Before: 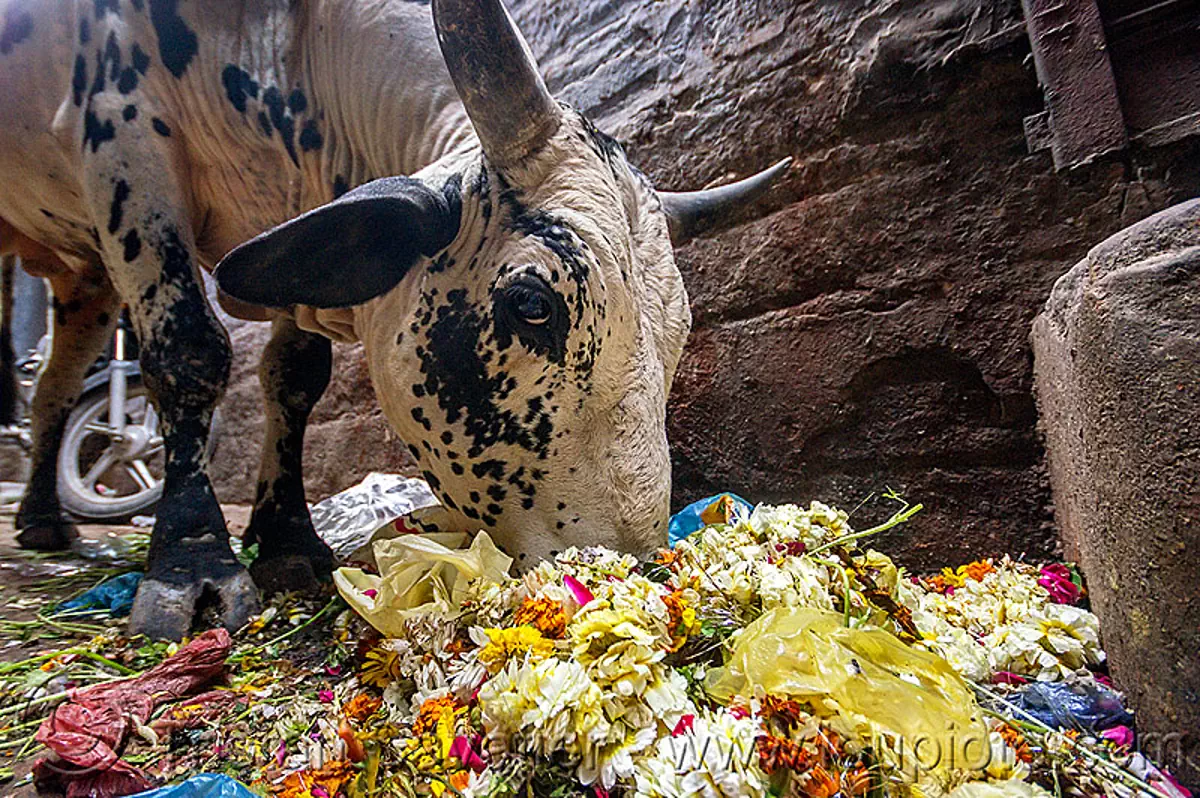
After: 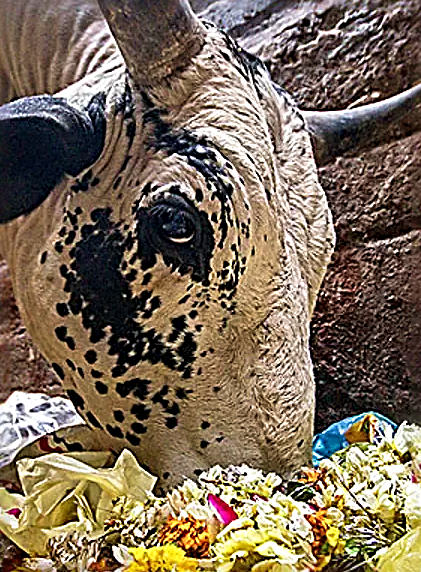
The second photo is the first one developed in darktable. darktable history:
crop and rotate: left 29.69%, top 10.194%, right 35.15%, bottom 18.027%
velvia: on, module defaults
sharpen: radius 3.702, amount 0.936
